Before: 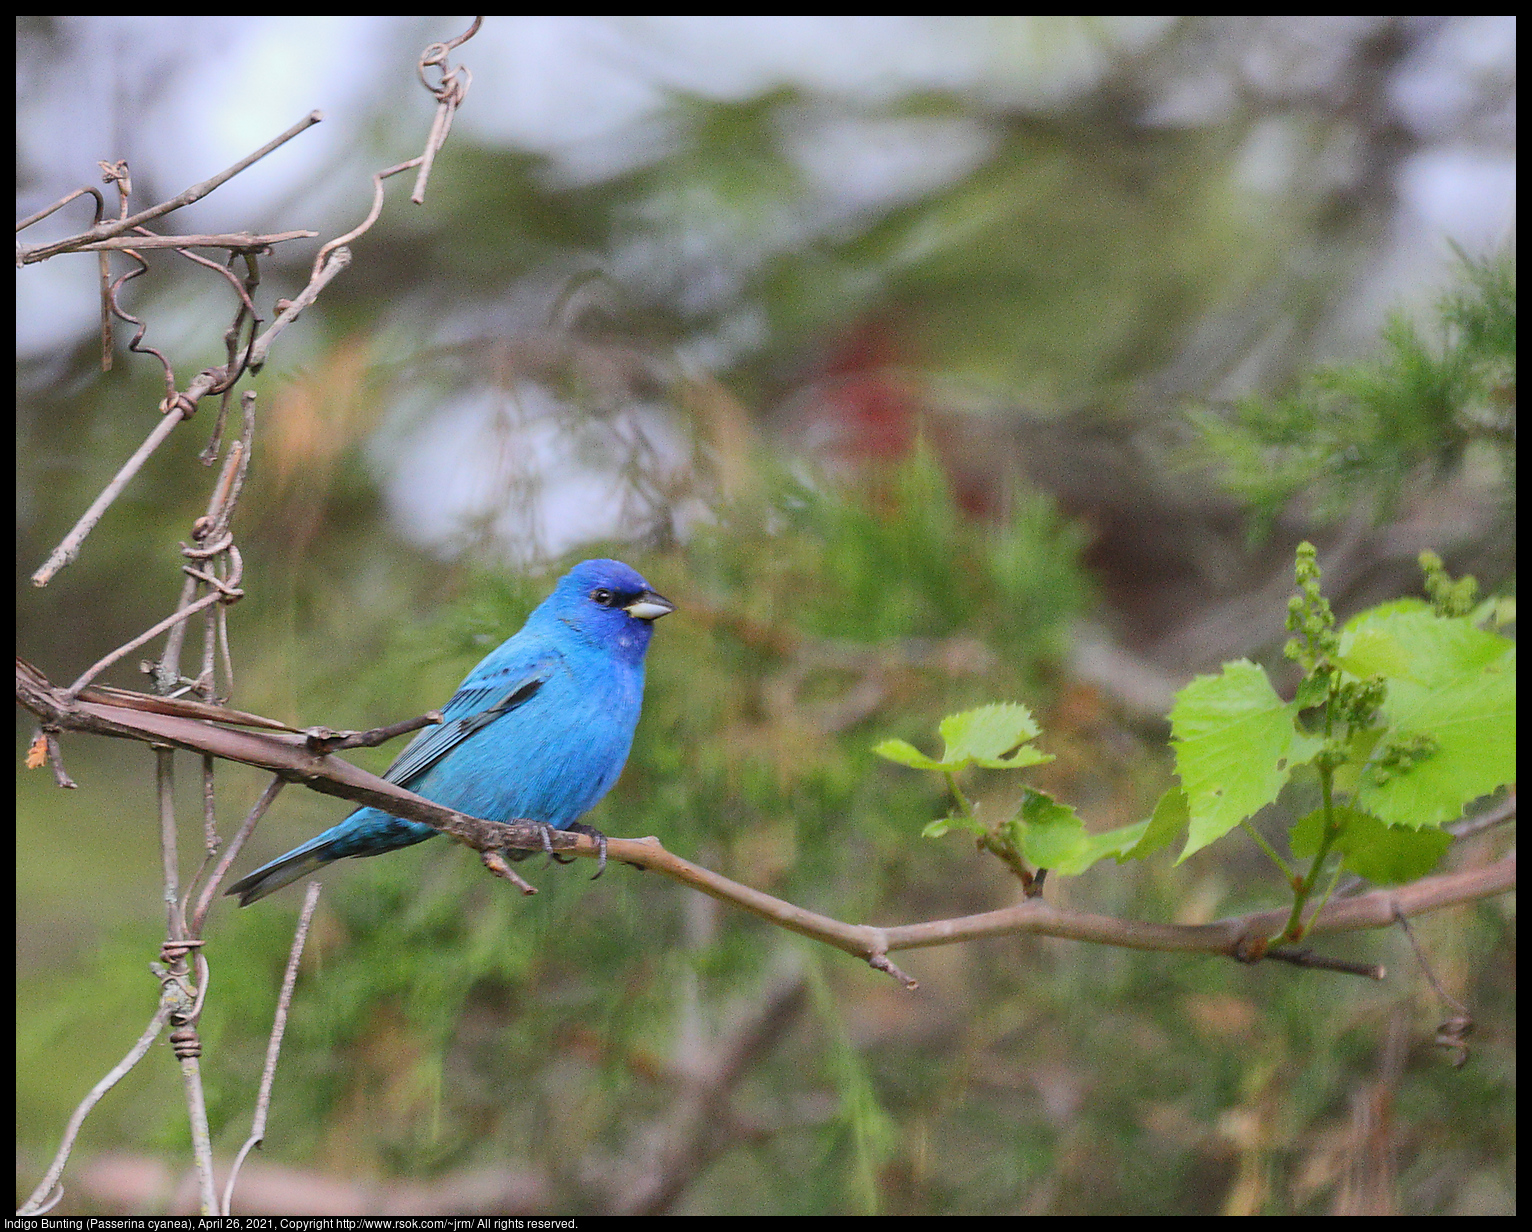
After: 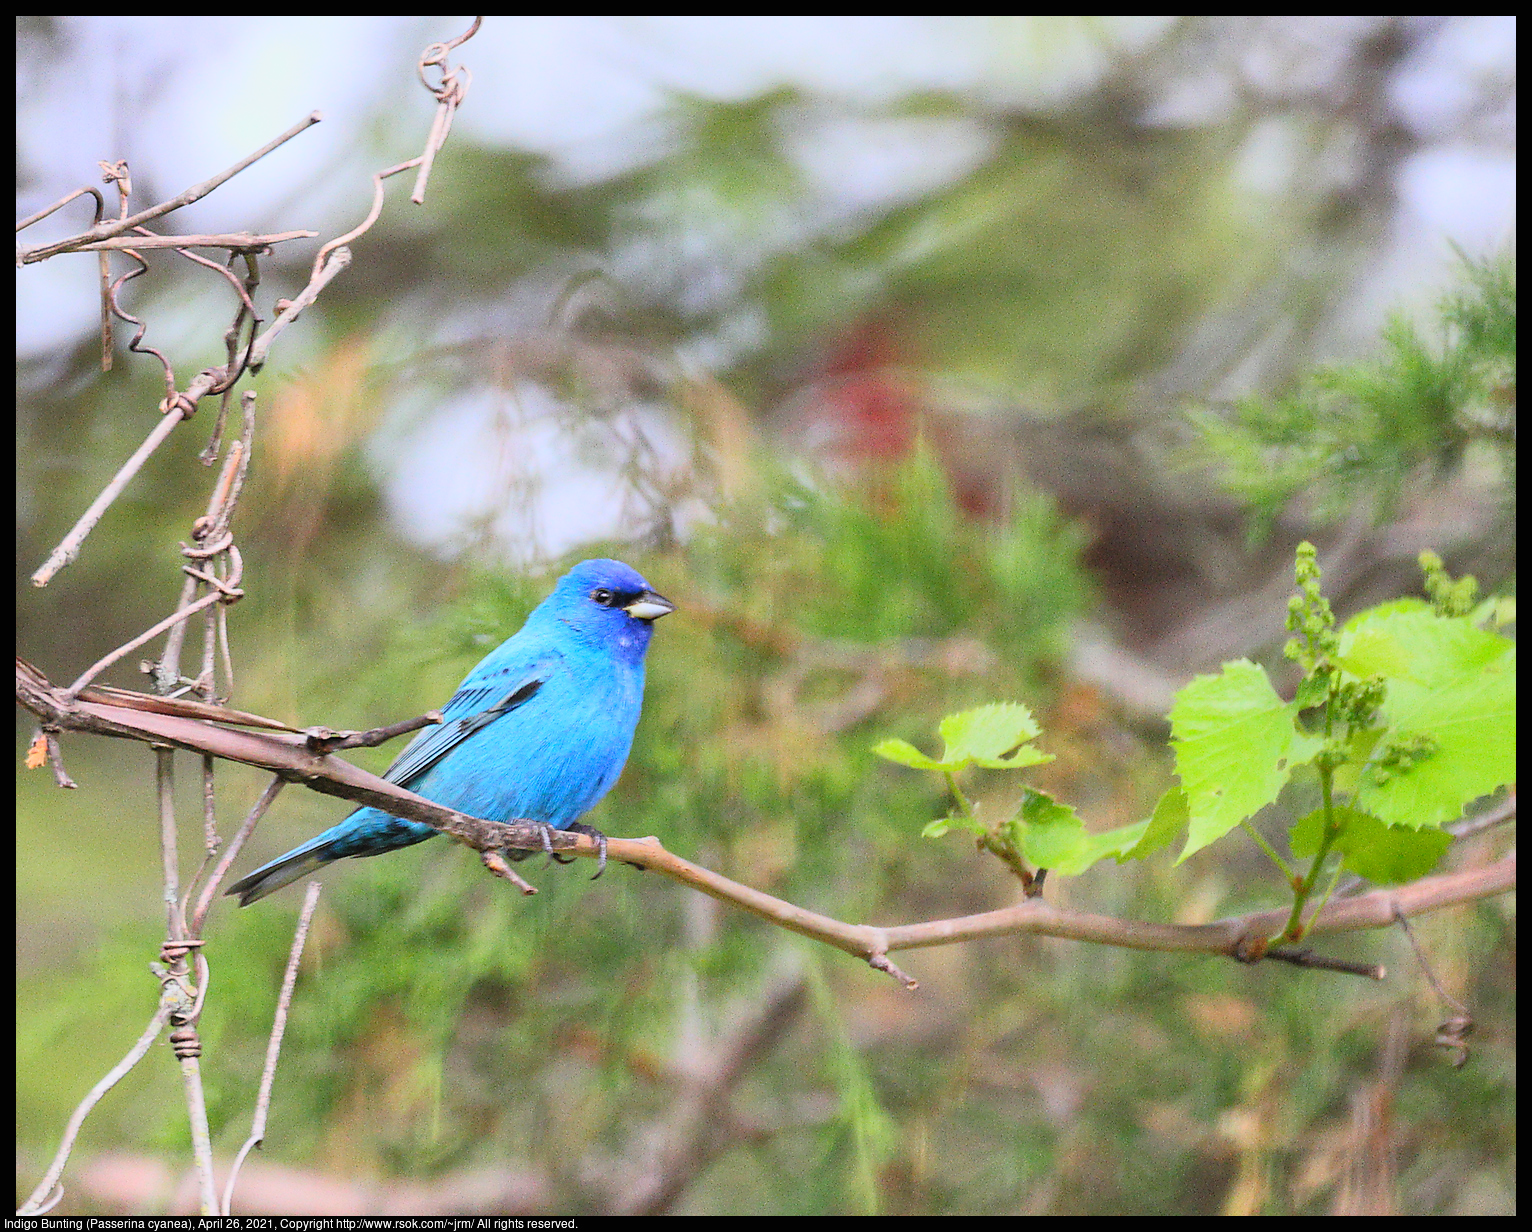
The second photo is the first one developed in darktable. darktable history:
tone curve: curves: ch0 [(0, 0.005) (0.103, 0.097) (0.18, 0.22) (0.378, 0.482) (0.504, 0.631) (0.663, 0.801) (0.834, 0.914) (1, 0.971)]; ch1 [(0, 0) (0.172, 0.123) (0.324, 0.253) (0.396, 0.388) (0.478, 0.461) (0.499, 0.498) (0.545, 0.587) (0.604, 0.692) (0.704, 0.818) (1, 1)]; ch2 [(0, 0) (0.411, 0.424) (0.496, 0.5) (0.521, 0.537) (0.555, 0.585) (0.628, 0.703) (1, 1)], color space Lab, linked channels, preserve colors none
